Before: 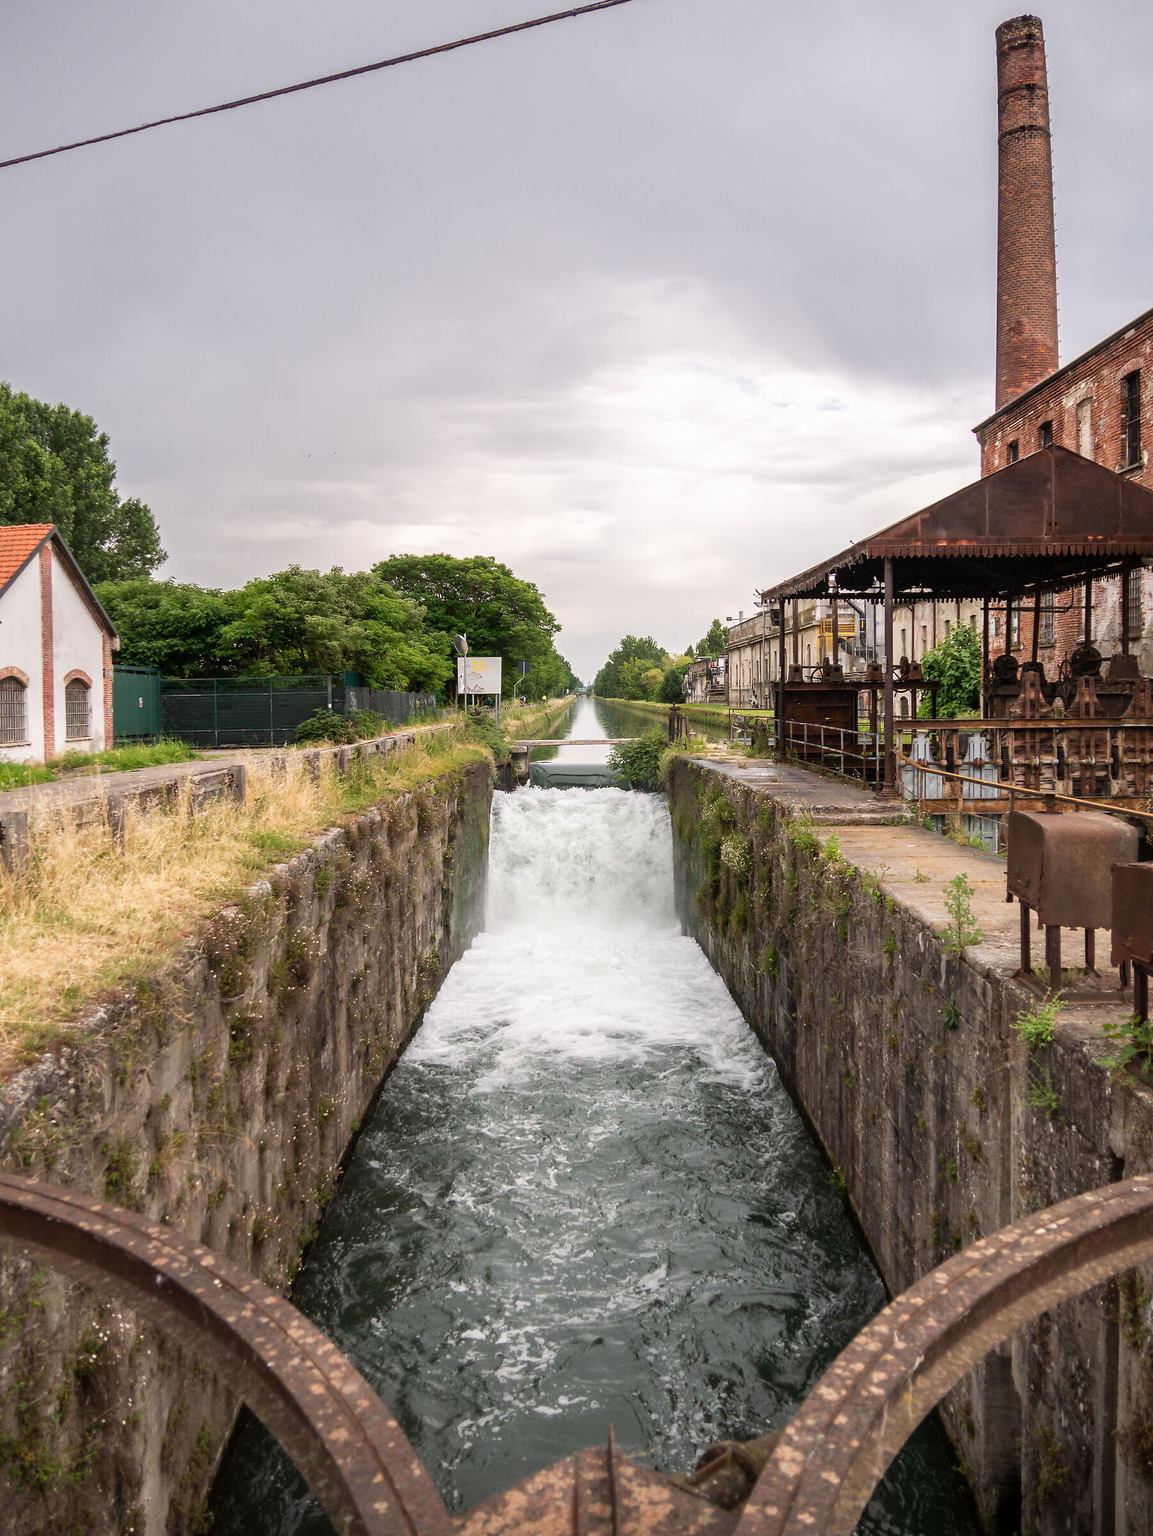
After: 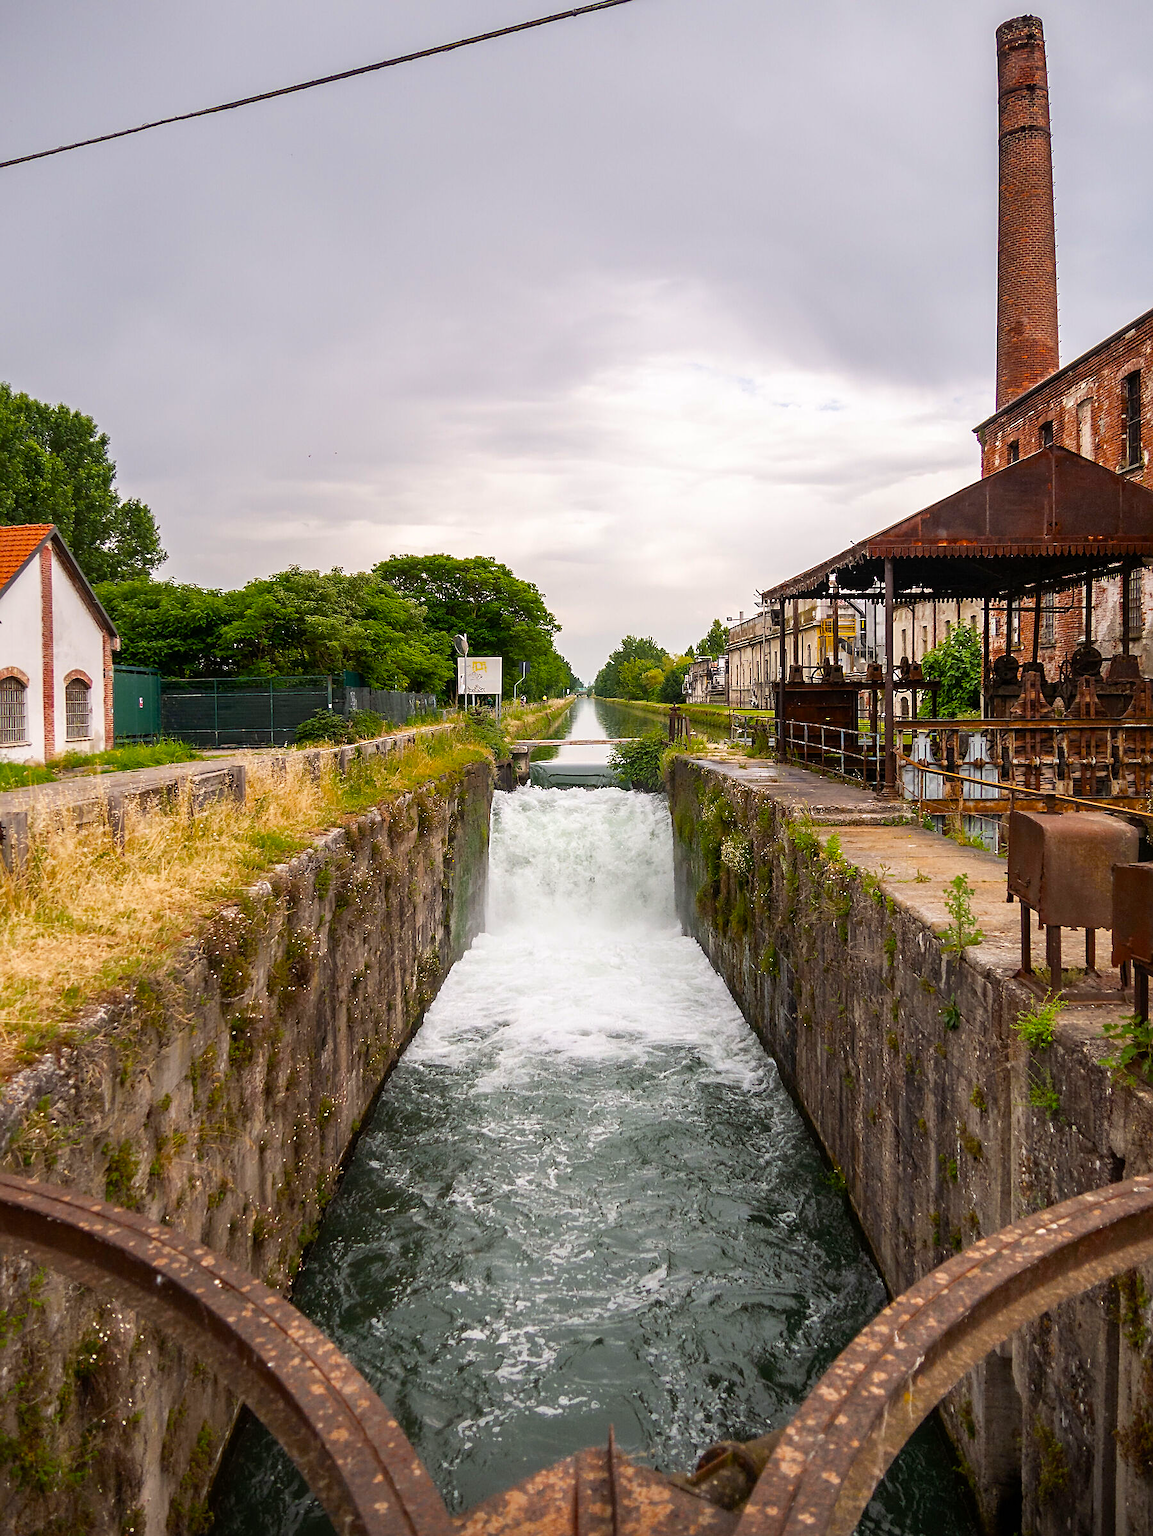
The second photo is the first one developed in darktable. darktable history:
sharpen: on, module defaults
color balance rgb: perceptual saturation grading › global saturation 25.677%, global vibrance 16.804%, saturation formula JzAzBz (2021)
